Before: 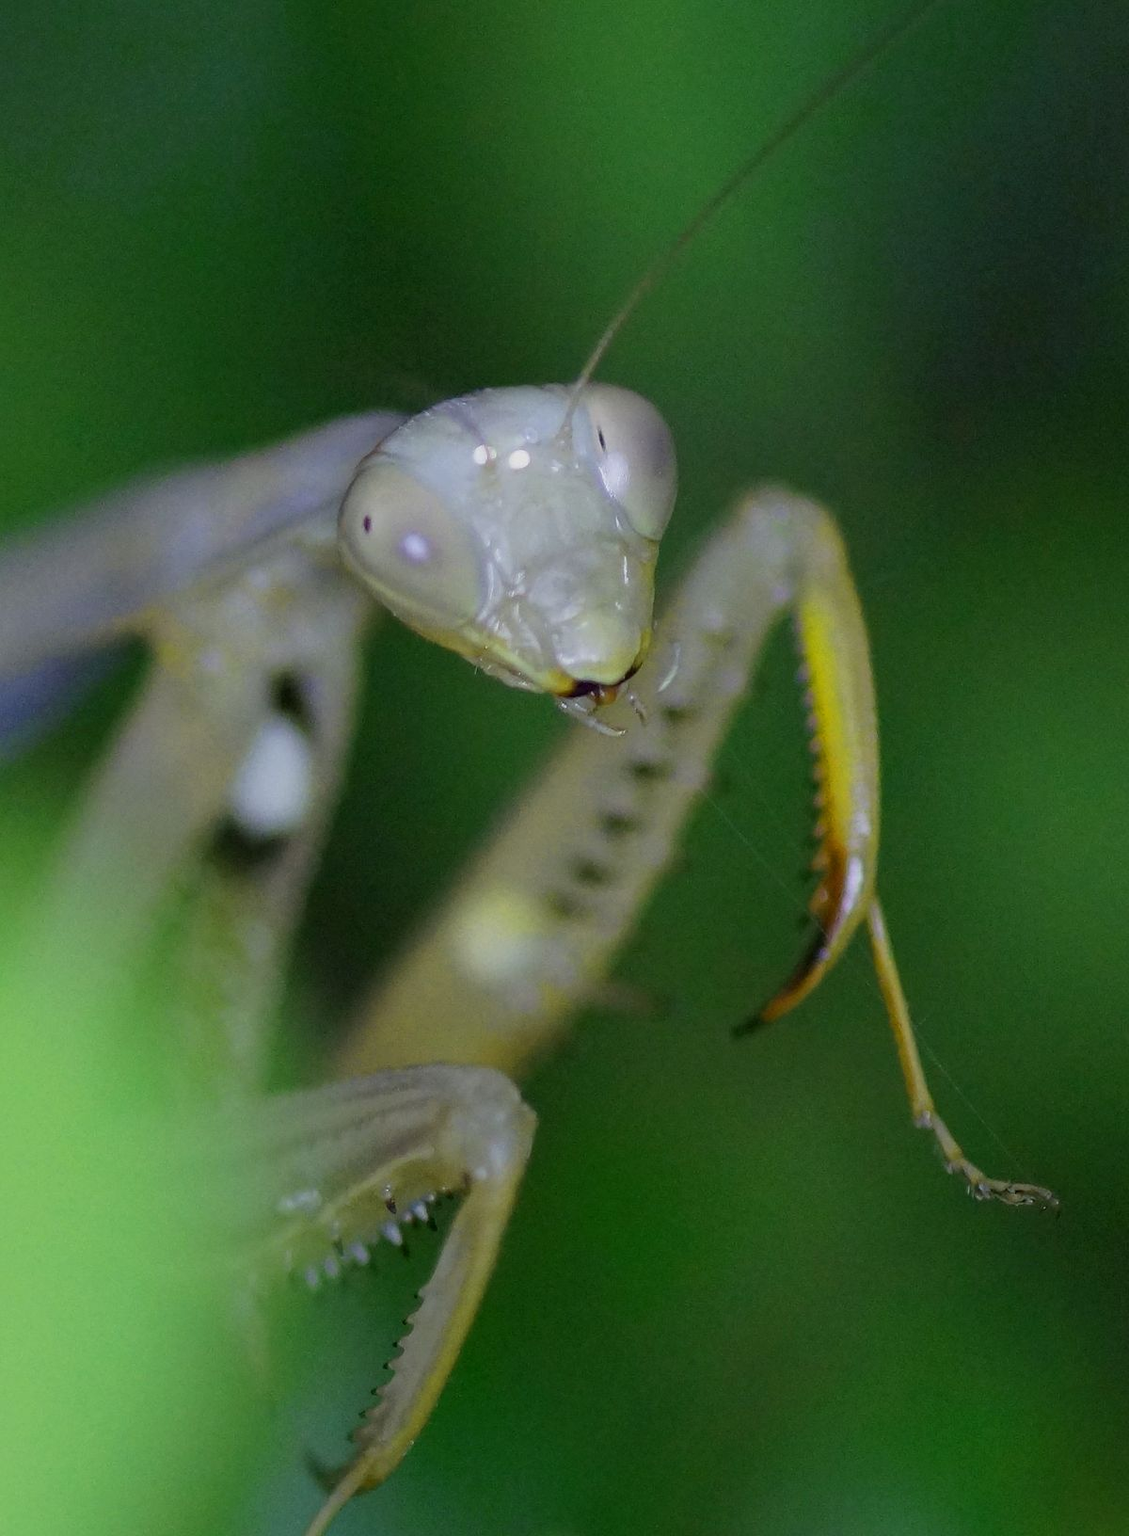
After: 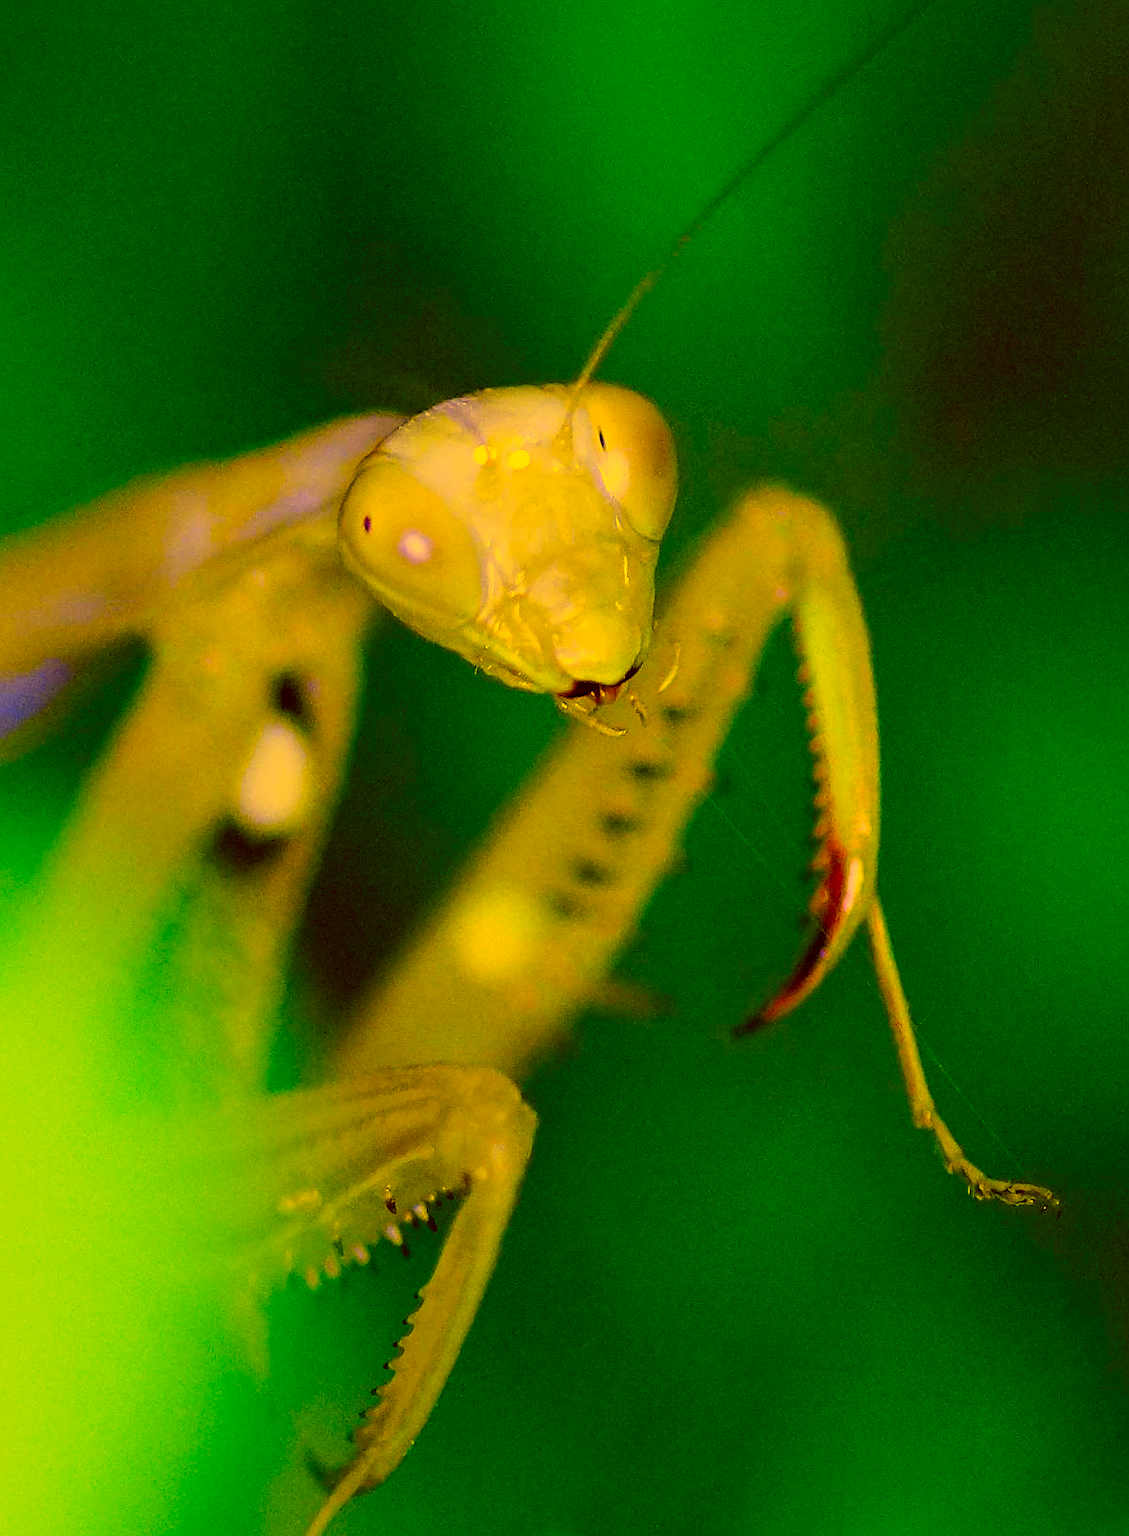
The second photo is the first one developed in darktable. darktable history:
color contrast: green-magenta contrast 1.12, blue-yellow contrast 1.95, unbound 0
sharpen: on, module defaults
color correction: highlights a* 10.44, highlights b* 30.04, shadows a* 2.73, shadows b* 17.51, saturation 1.72
filmic rgb: middle gray luminance 12.74%, black relative exposure -10.13 EV, white relative exposure 3.47 EV, threshold 6 EV, target black luminance 0%, hardness 5.74, latitude 44.69%, contrast 1.221, highlights saturation mix 5%, shadows ↔ highlights balance 26.78%, add noise in highlights 0, preserve chrominance no, color science v3 (2019), use custom middle-gray values true, iterations of high-quality reconstruction 0, contrast in highlights soft, enable highlight reconstruction true
